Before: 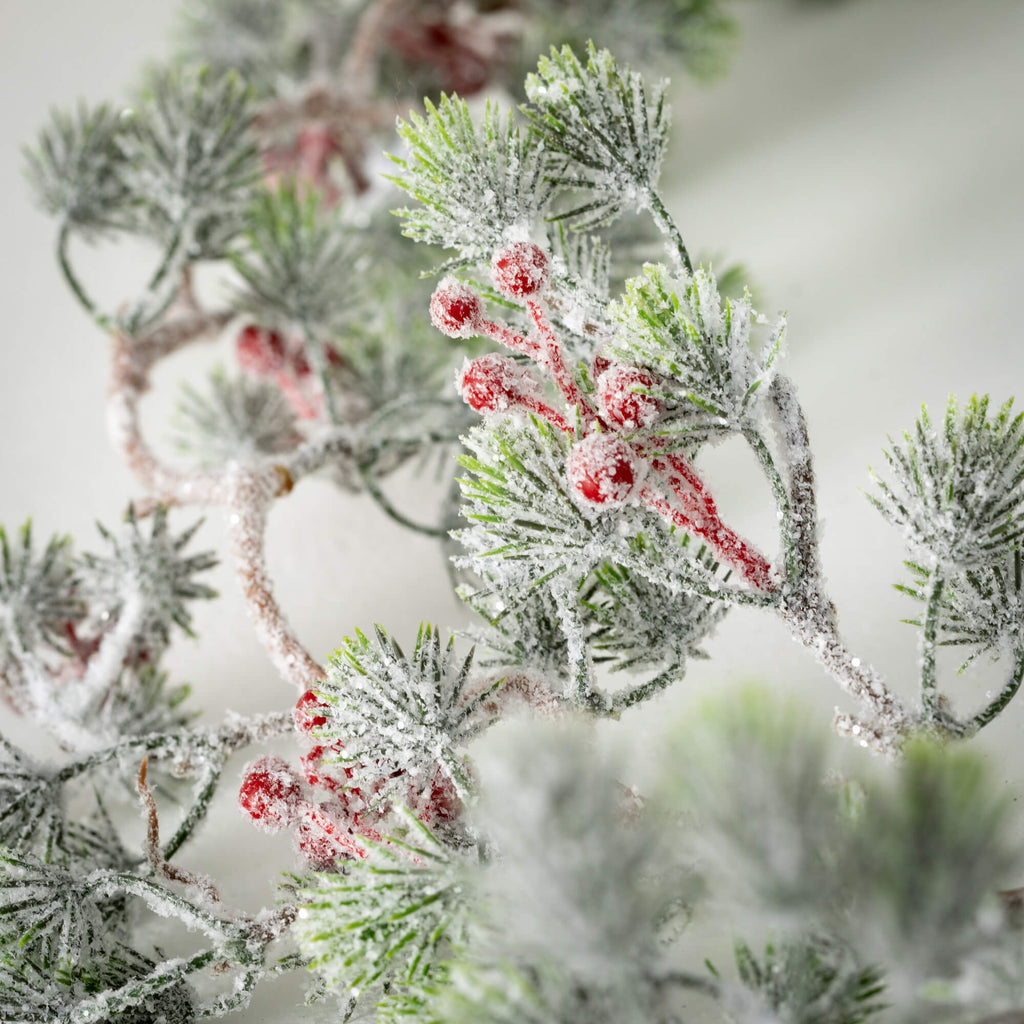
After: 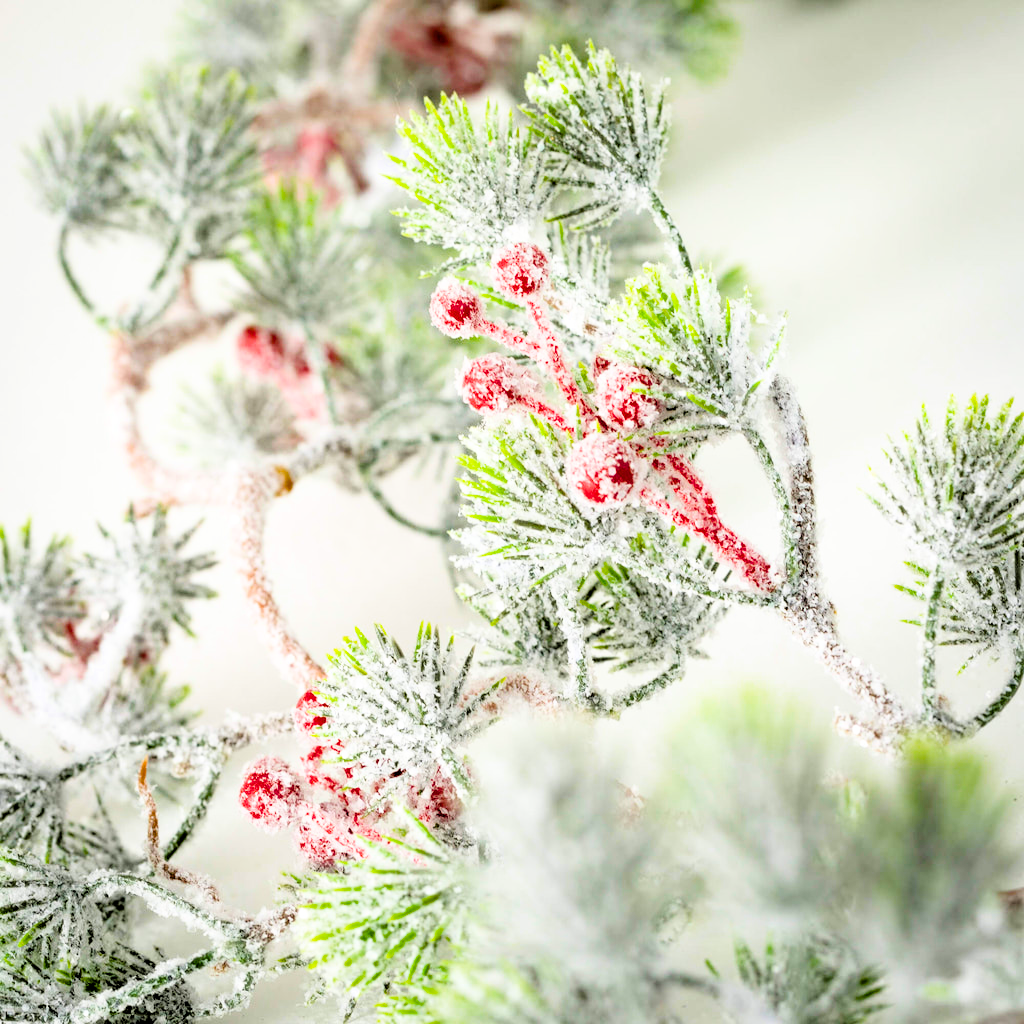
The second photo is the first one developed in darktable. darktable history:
color balance rgb: linear chroma grading › global chroma 15%, perceptual saturation grading › global saturation 30%
exposure: black level correction 0, exposure 1.1 EV, compensate highlight preservation false
filmic rgb: black relative exposure -3.86 EV, white relative exposure 3.48 EV, hardness 2.63, contrast 1.103
